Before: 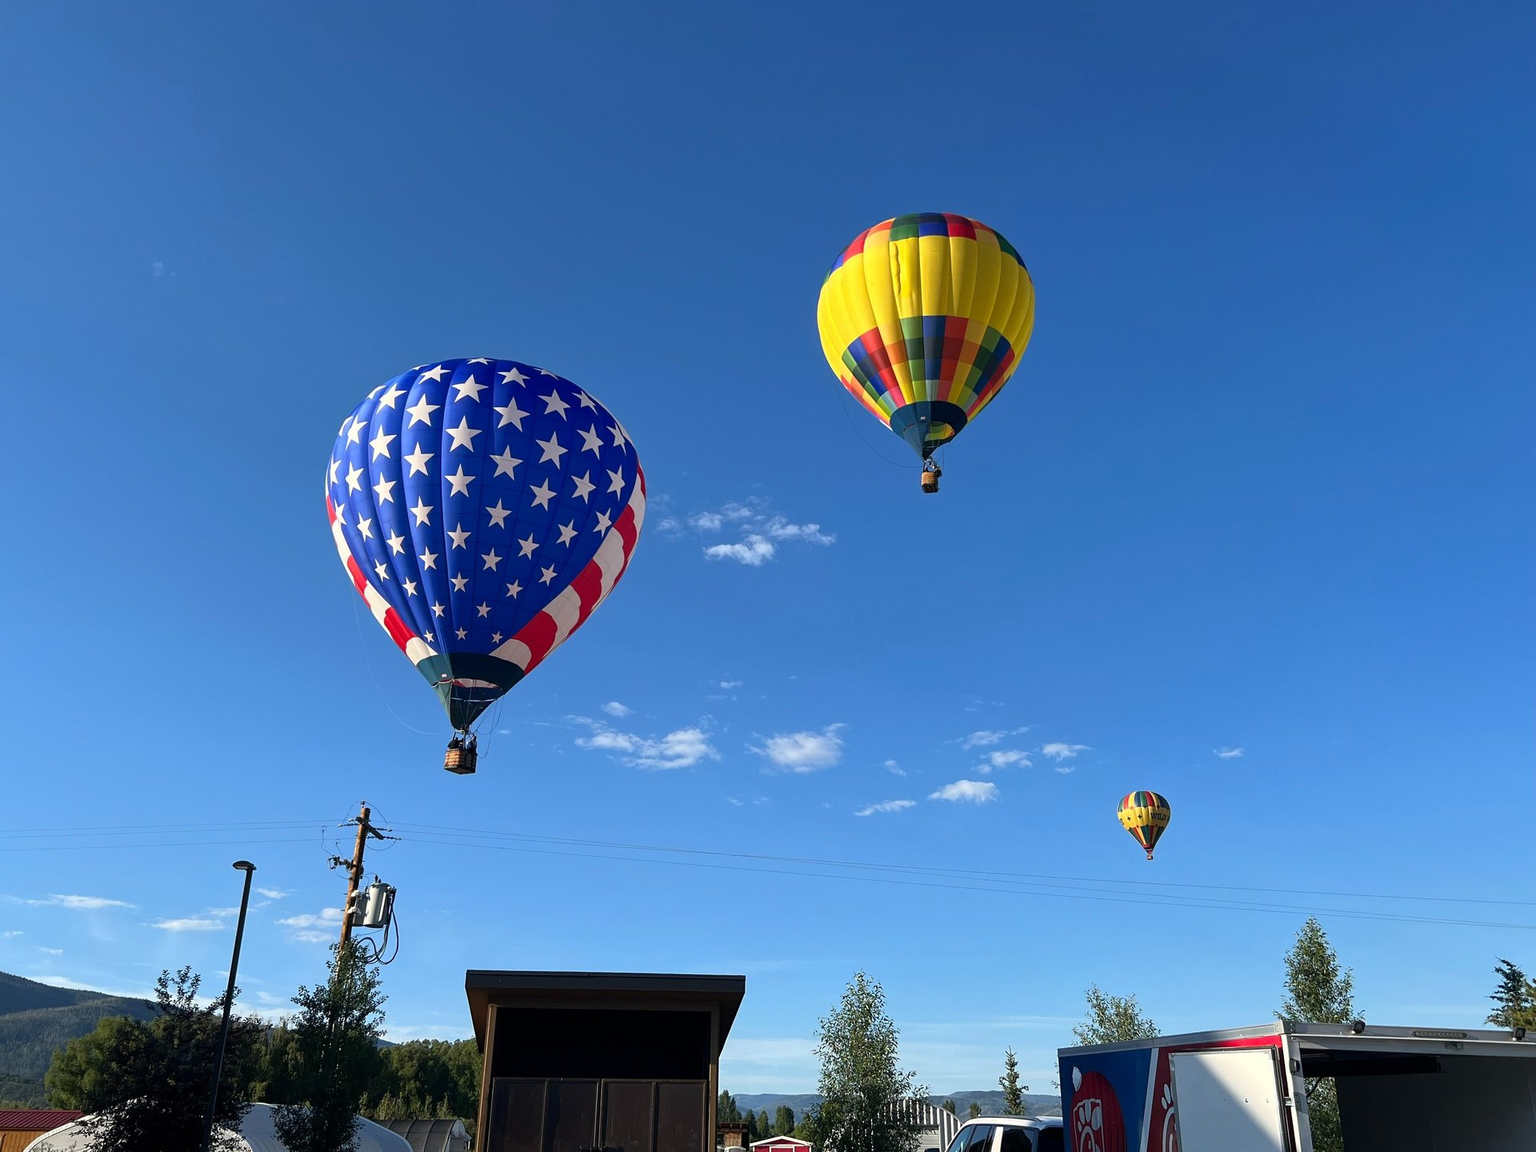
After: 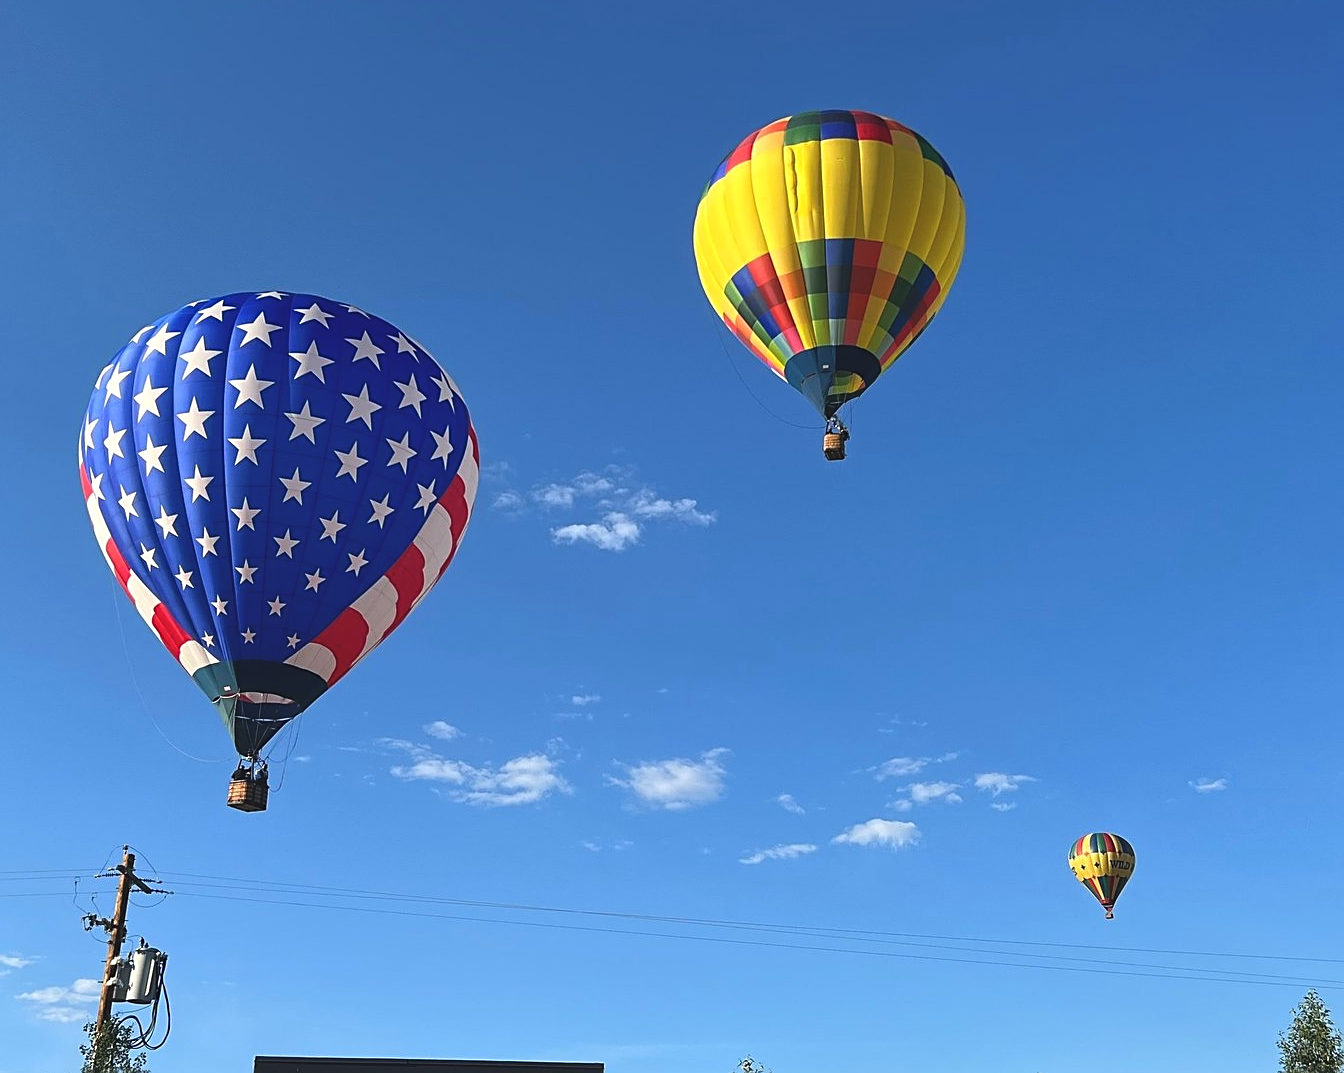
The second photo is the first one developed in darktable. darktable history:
exposure: black level correction -0.009, exposure 0.068 EV, compensate exposure bias true, compensate highlight preservation false
sharpen: on, module defaults
crop and rotate: left 17.103%, top 10.857%, right 12.873%, bottom 14.594%
